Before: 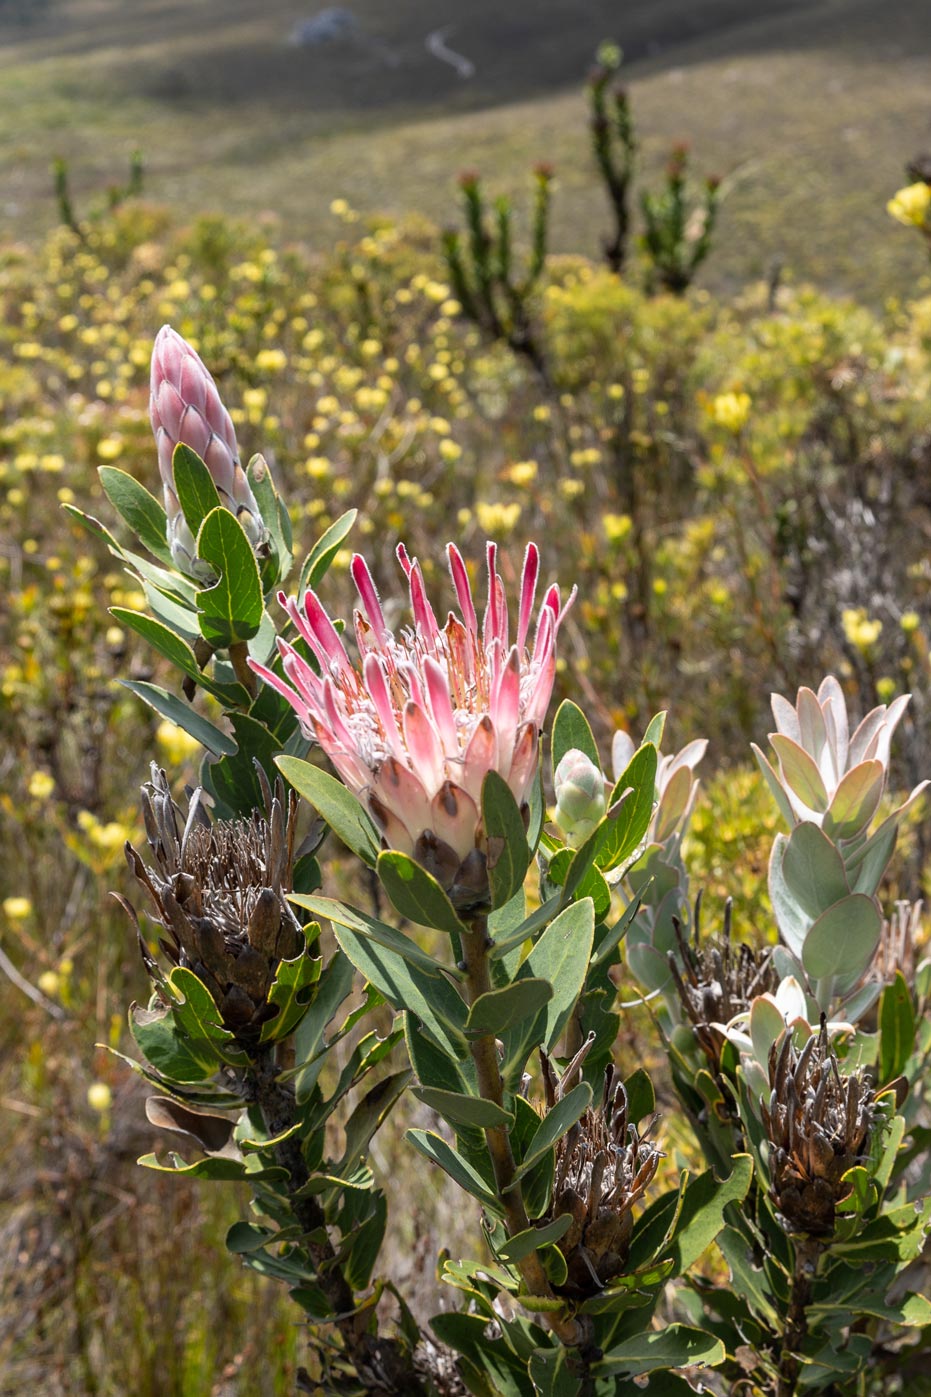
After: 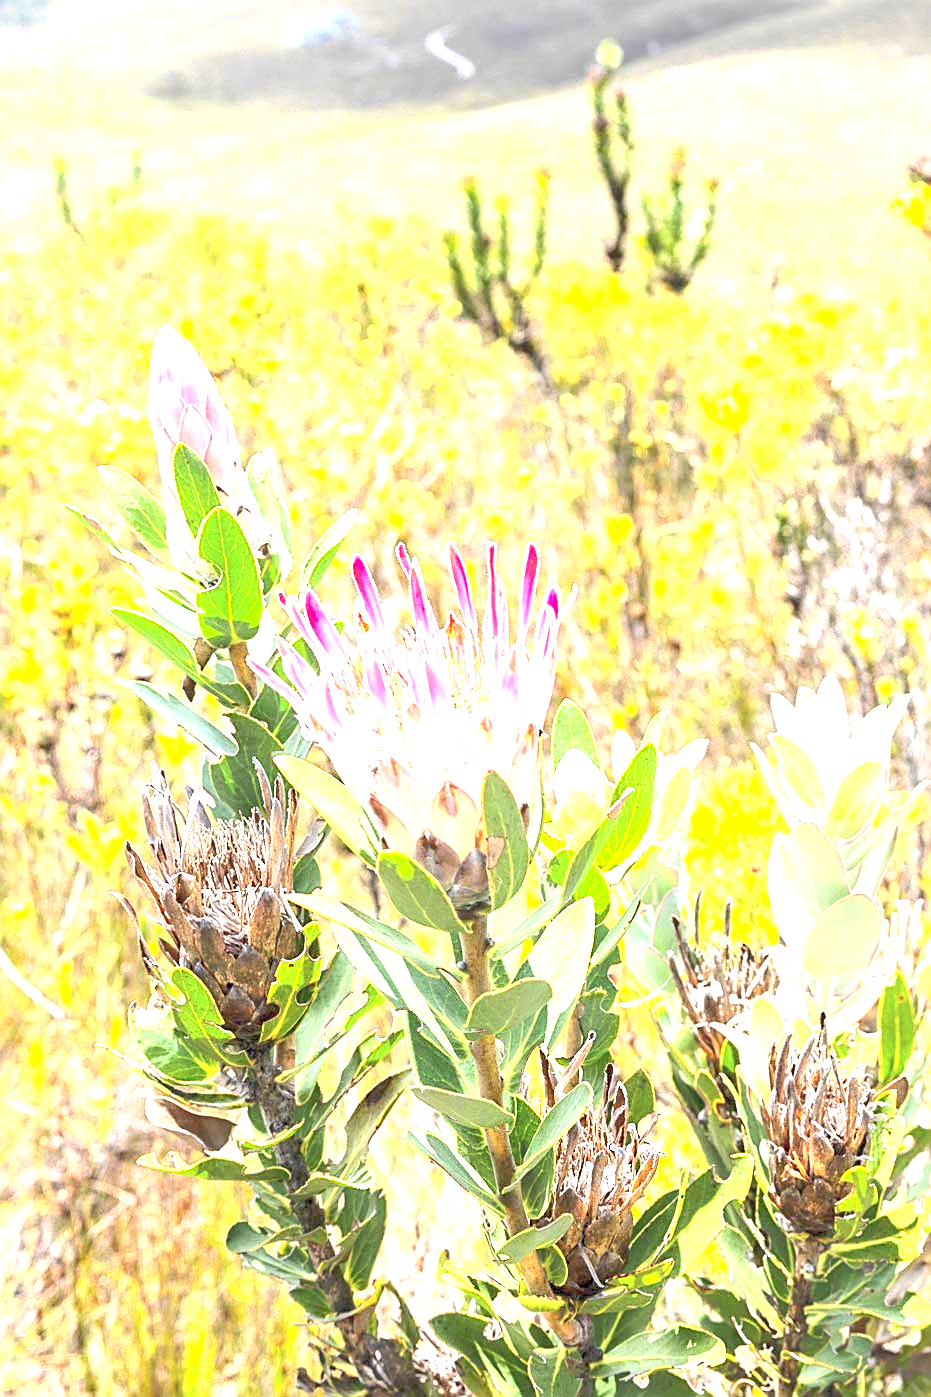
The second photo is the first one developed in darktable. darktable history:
local contrast: highlights 103%, shadows 103%, detail 120%, midtone range 0.2
contrast brightness saturation: contrast 0.137, brightness 0.215
tone equalizer: -8 EV -0.023 EV, -7 EV 0.039 EV, -6 EV -0.006 EV, -5 EV 0.008 EV, -4 EV -0.042 EV, -3 EV -0.236 EV, -2 EV -0.647 EV, -1 EV -0.989 EV, +0 EV -0.984 EV
sharpen: amount 0.498
exposure: black level correction 0, exposure 3.979 EV, compensate highlight preservation false
